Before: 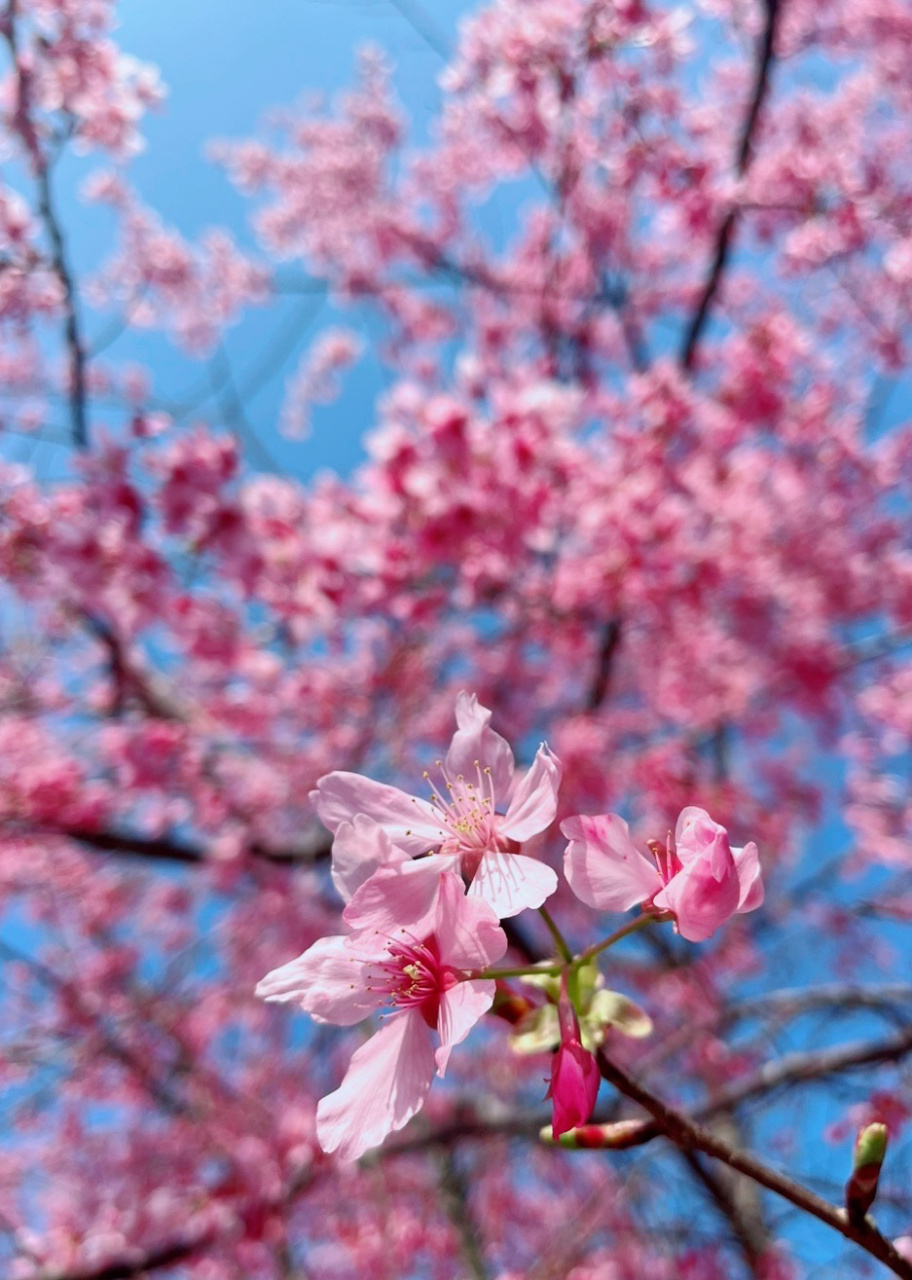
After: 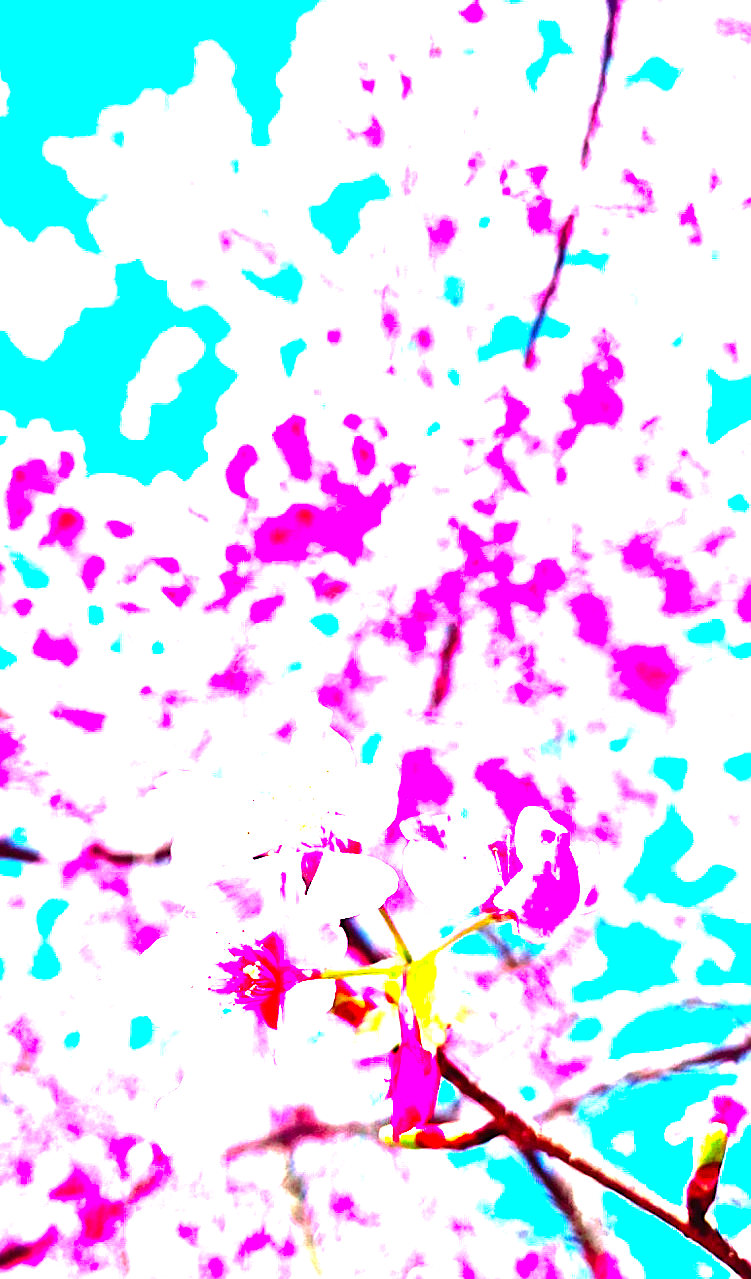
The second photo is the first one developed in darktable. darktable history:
crop: left 17.582%, bottom 0.031%
levels: levels [0, 0.281, 0.562]
sharpen: on, module defaults
contrast brightness saturation: contrast 0.2, brightness 0.2, saturation 0.8
tone equalizer: -8 EV -0.75 EV, -7 EV -0.7 EV, -6 EV -0.6 EV, -5 EV -0.4 EV, -3 EV 0.4 EV, -2 EV 0.6 EV, -1 EV 0.7 EV, +0 EV 0.75 EV, edges refinement/feathering 500, mask exposure compensation -1.57 EV, preserve details no
exposure: black level correction 0, exposure 0.9 EV, compensate highlight preservation false
